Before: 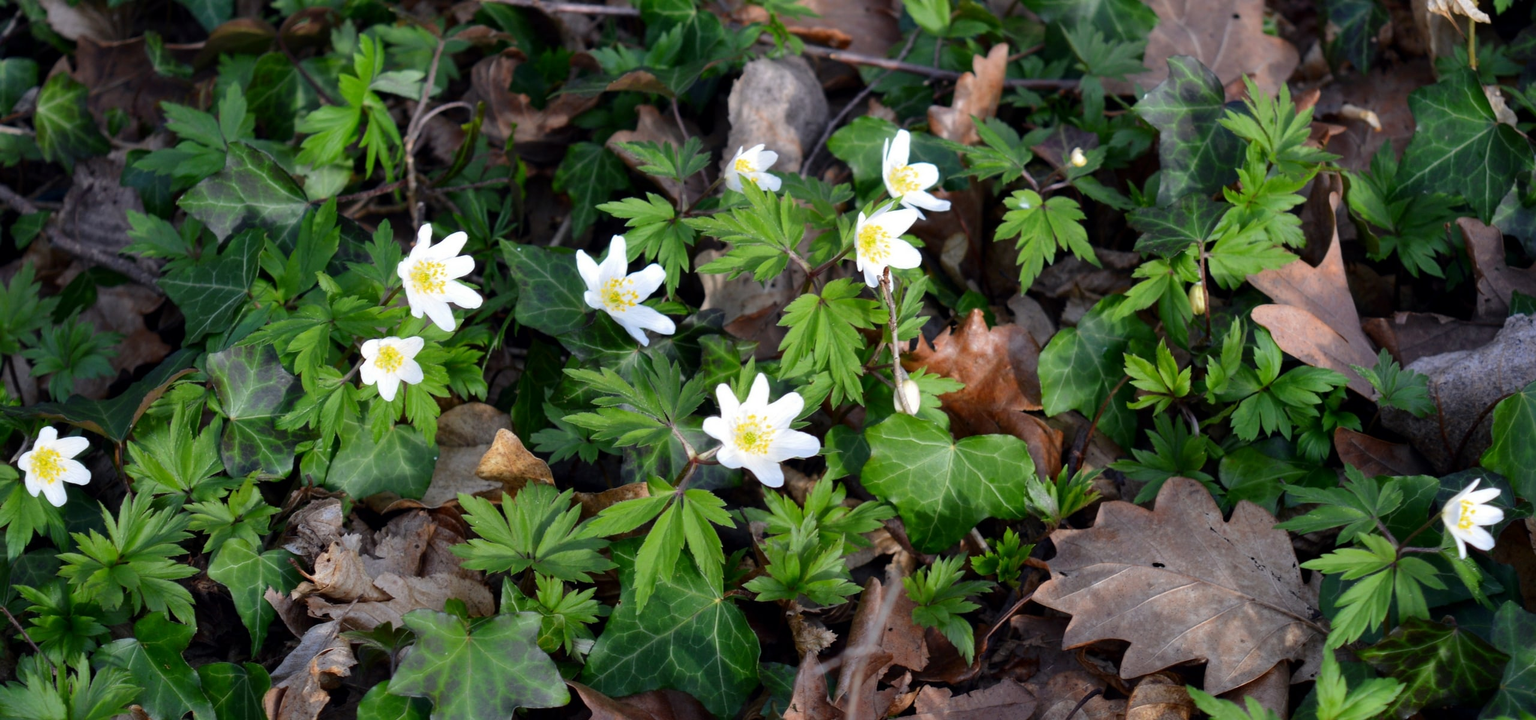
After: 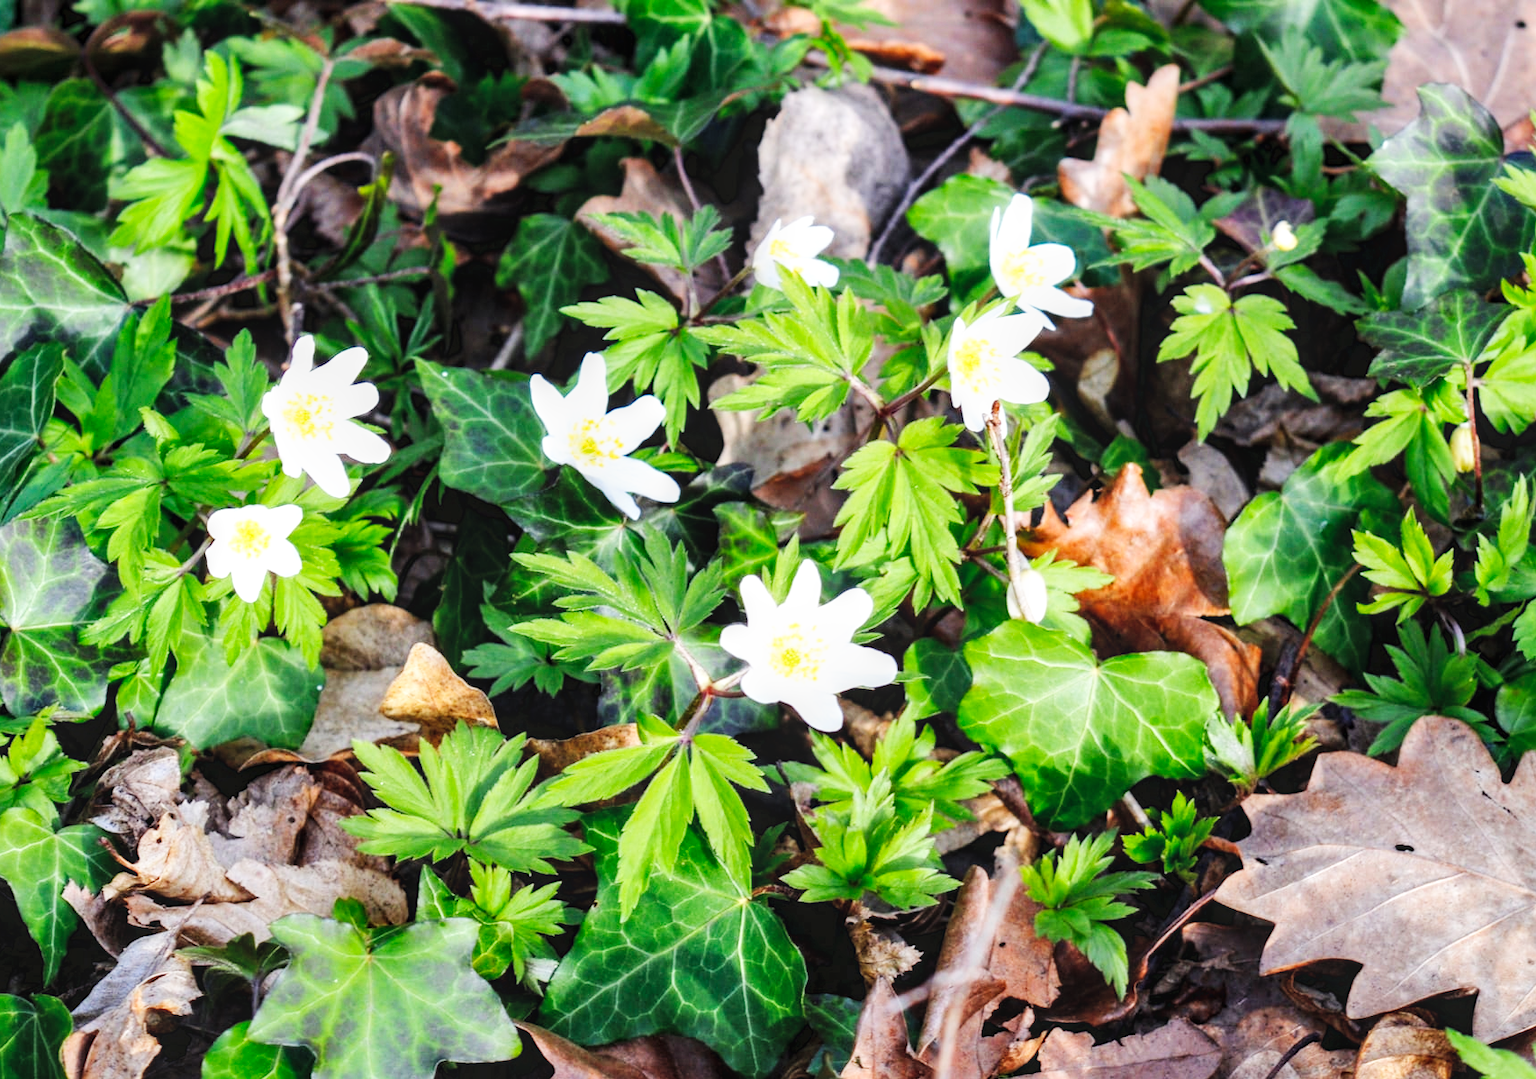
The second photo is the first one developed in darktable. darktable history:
contrast brightness saturation: brightness 0.142
levels: levels [0, 0.498, 1]
tone equalizer: on, module defaults
local contrast: on, module defaults
base curve: curves: ch0 [(0, 0.003) (0.001, 0.002) (0.006, 0.004) (0.02, 0.022) (0.048, 0.086) (0.094, 0.234) (0.162, 0.431) (0.258, 0.629) (0.385, 0.8) (0.548, 0.918) (0.751, 0.988) (1, 1)], preserve colors none
shadows and highlights: shadows 36.81, highlights -26.65, soften with gaussian
crop and rotate: left 14.493%, right 18.832%
